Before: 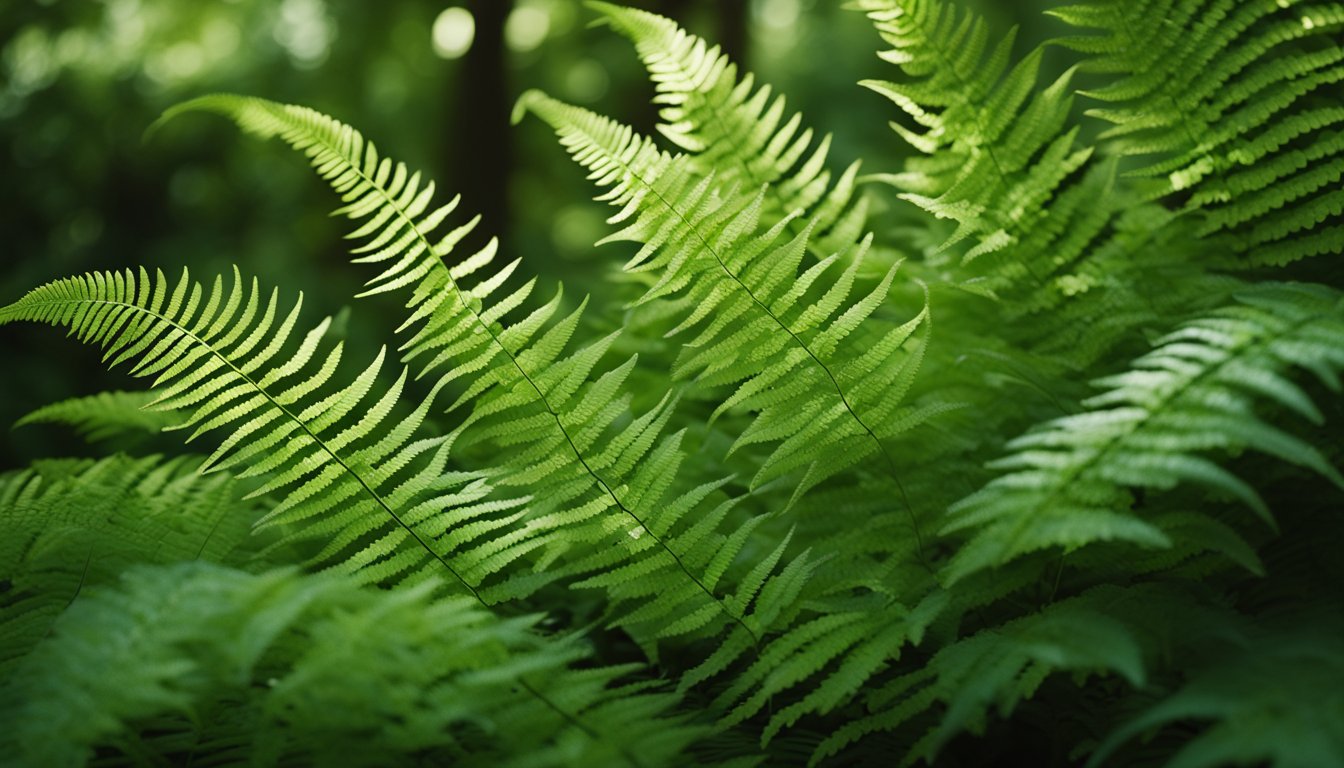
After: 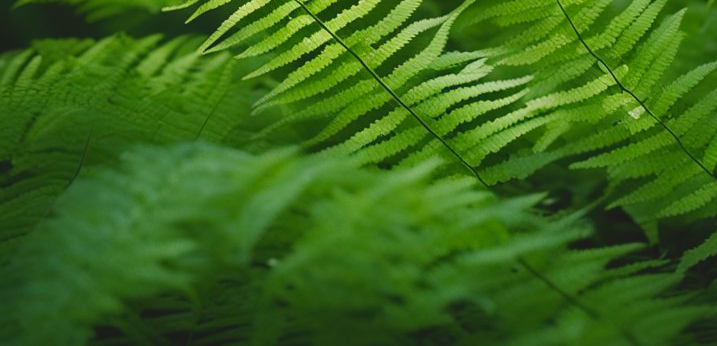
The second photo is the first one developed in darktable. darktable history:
crop and rotate: top 54.778%, right 46.61%, bottom 0.159%
lowpass: radius 0.1, contrast 0.85, saturation 1.1, unbound 0
